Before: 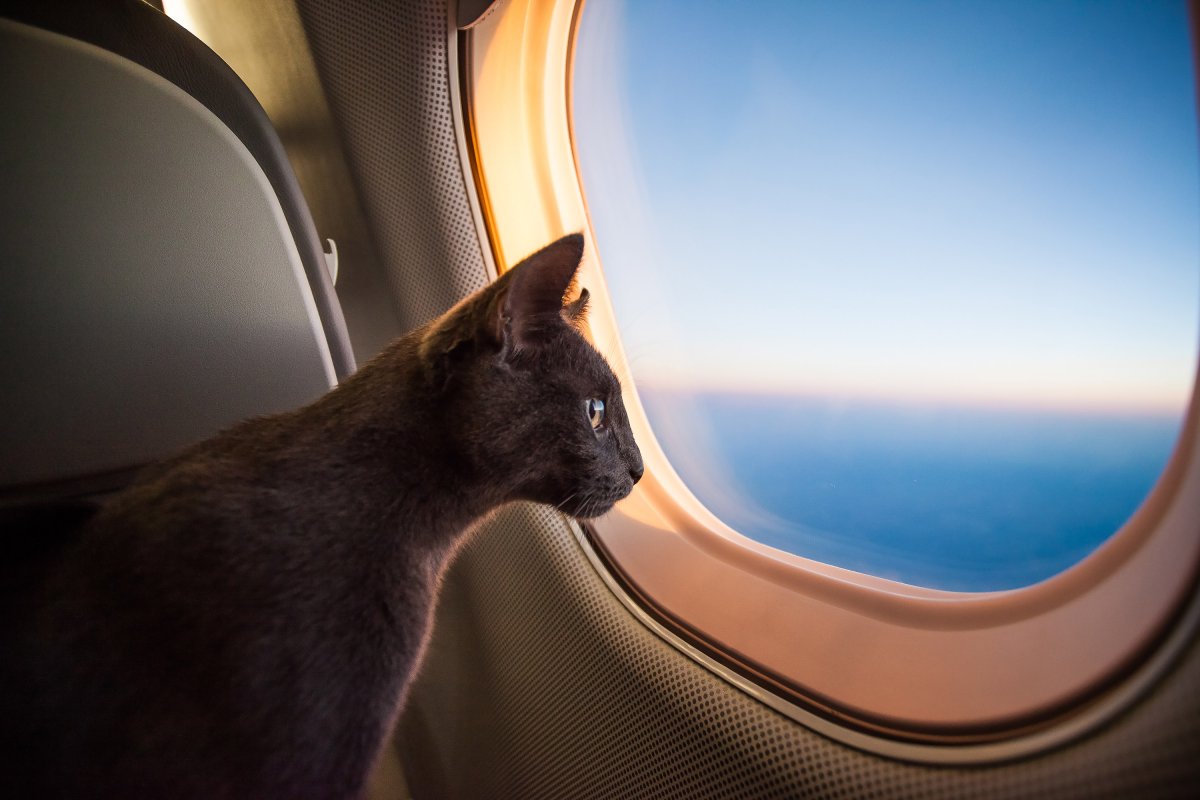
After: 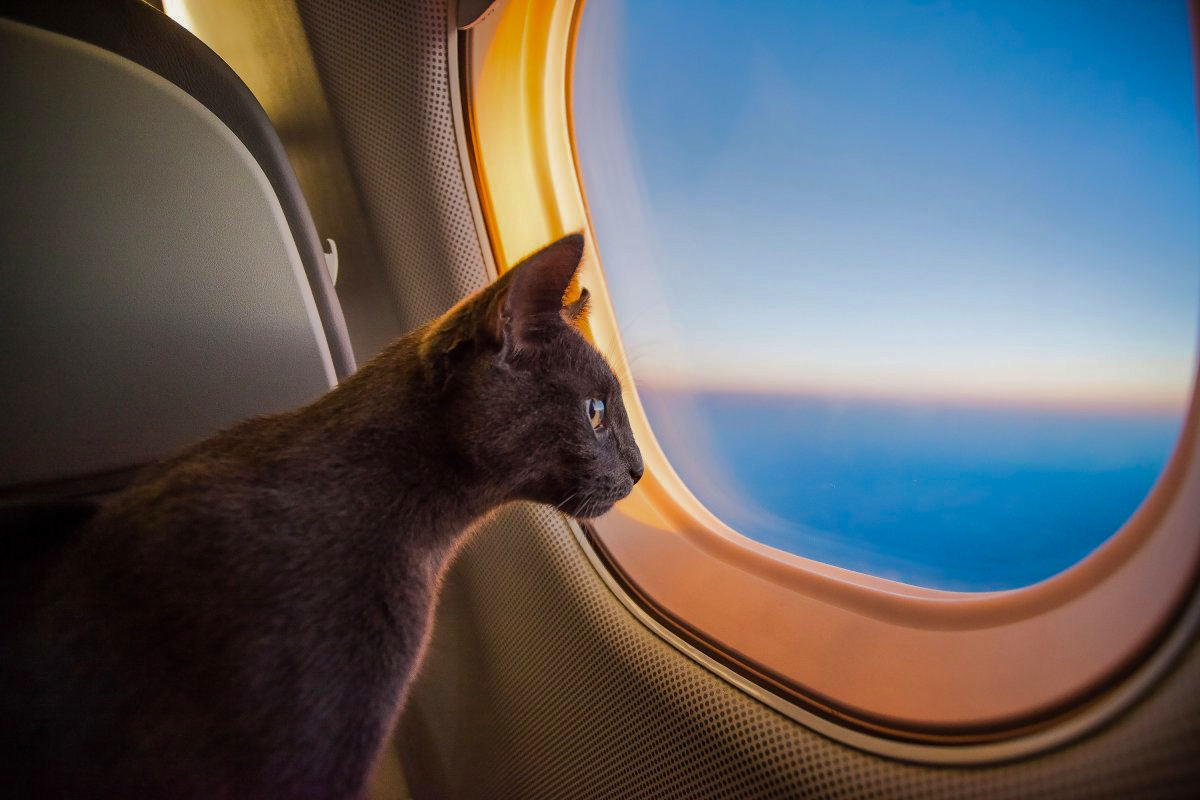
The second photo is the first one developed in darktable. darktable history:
shadows and highlights: shadows 24.76, highlights -70.09
color balance rgb: perceptual saturation grading › global saturation 30.215%
exposure: exposure -0.04 EV, compensate highlight preservation false
